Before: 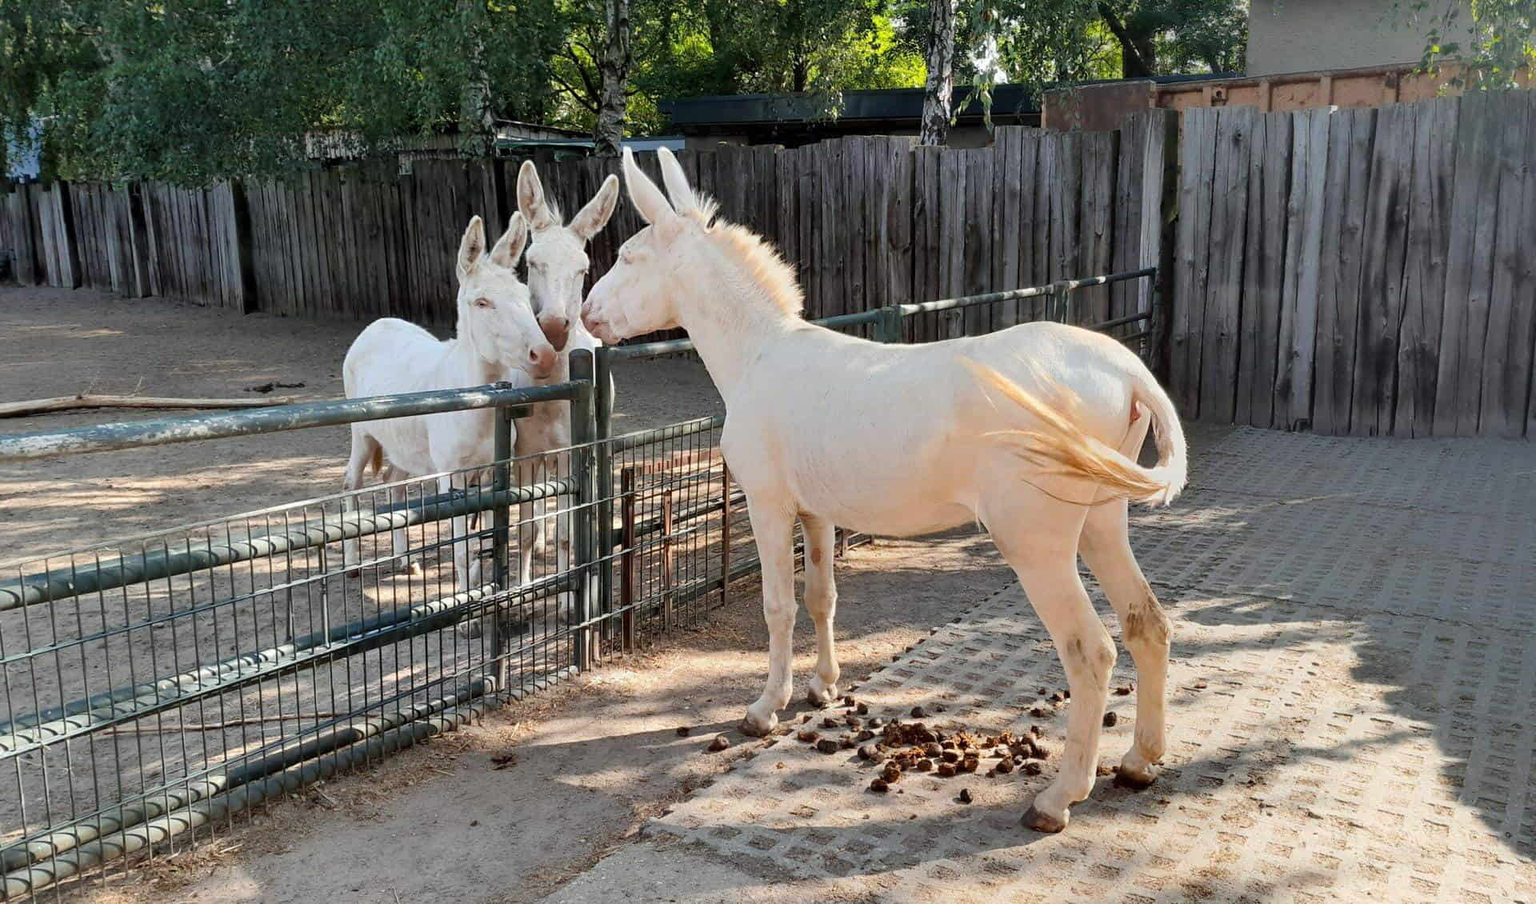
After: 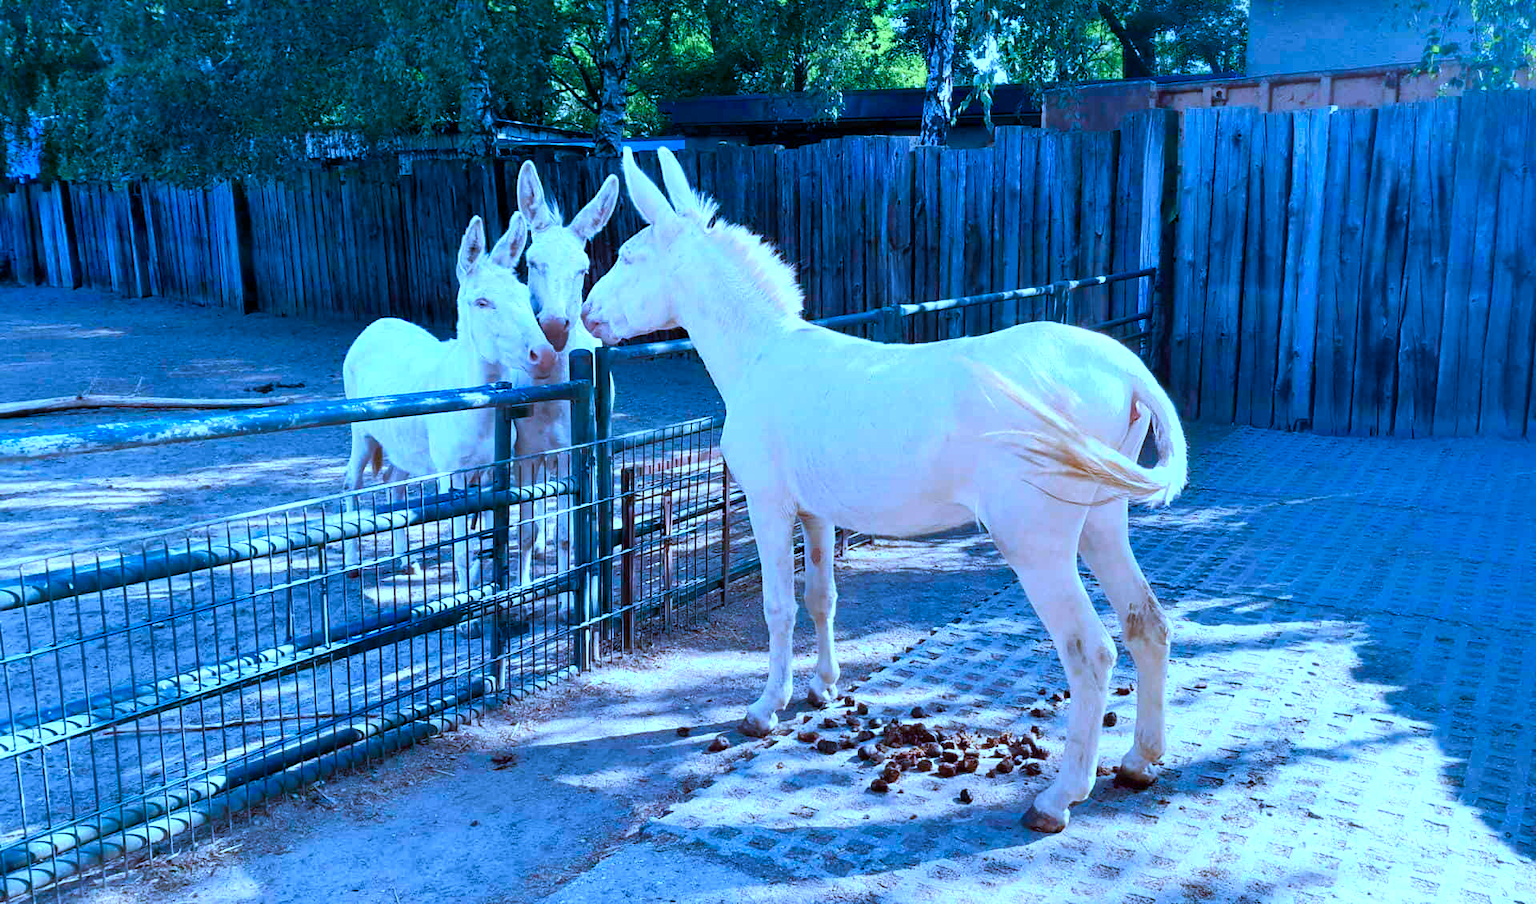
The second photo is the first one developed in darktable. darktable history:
color calibration: illuminant as shot in camera, x 0.462, y 0.419, temperature 2651.64 K
color balance rgb: linear chroma grading › shadows 32%, linear chroma grading › global chroma -2%, linear chroma grading › mid-tones 4%, perceptual saturation grading › global saturation -2%, perceptual saturation grading › highlights -8%, perceptual saturation grading › mid-tones 8%, perceptual saturation grading › shadows 4%, perceptual brilliance grading › highlights 8%, perceptual brilliance grading › mid-tones 4%, perceptual brilliance grading › shadows 2%, global vibrance 16%, saturation formula JzAzBz (2021)
